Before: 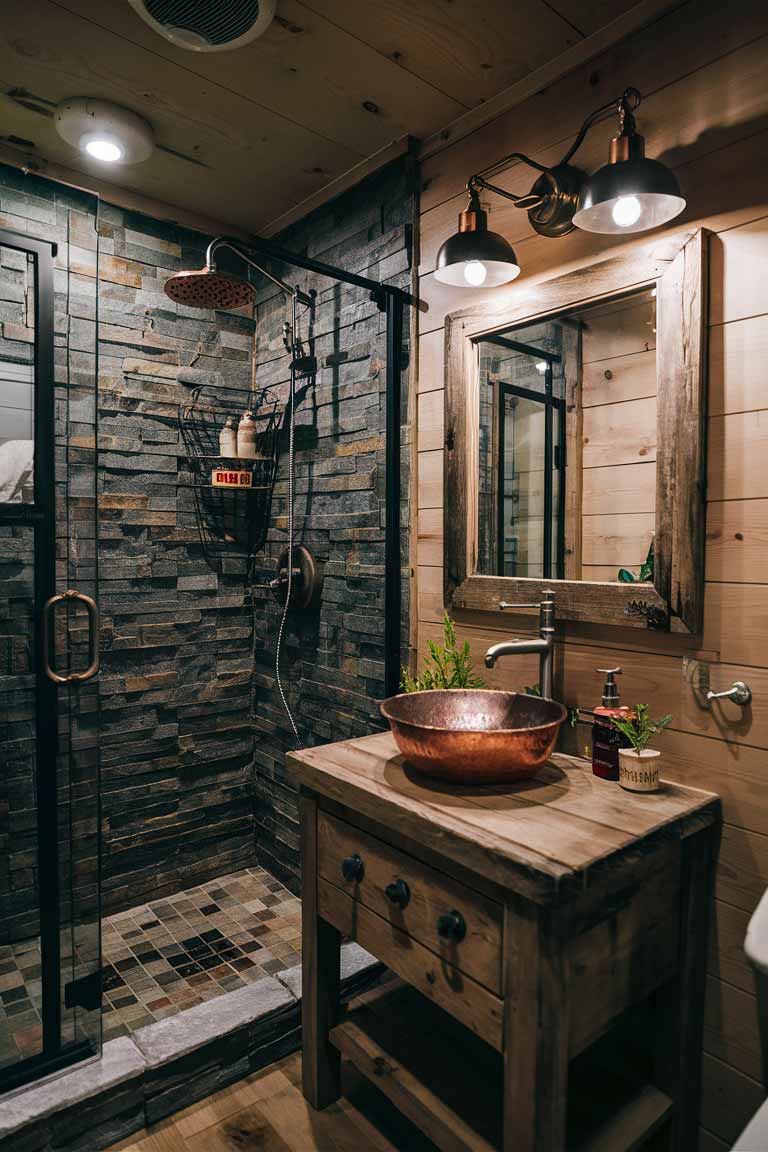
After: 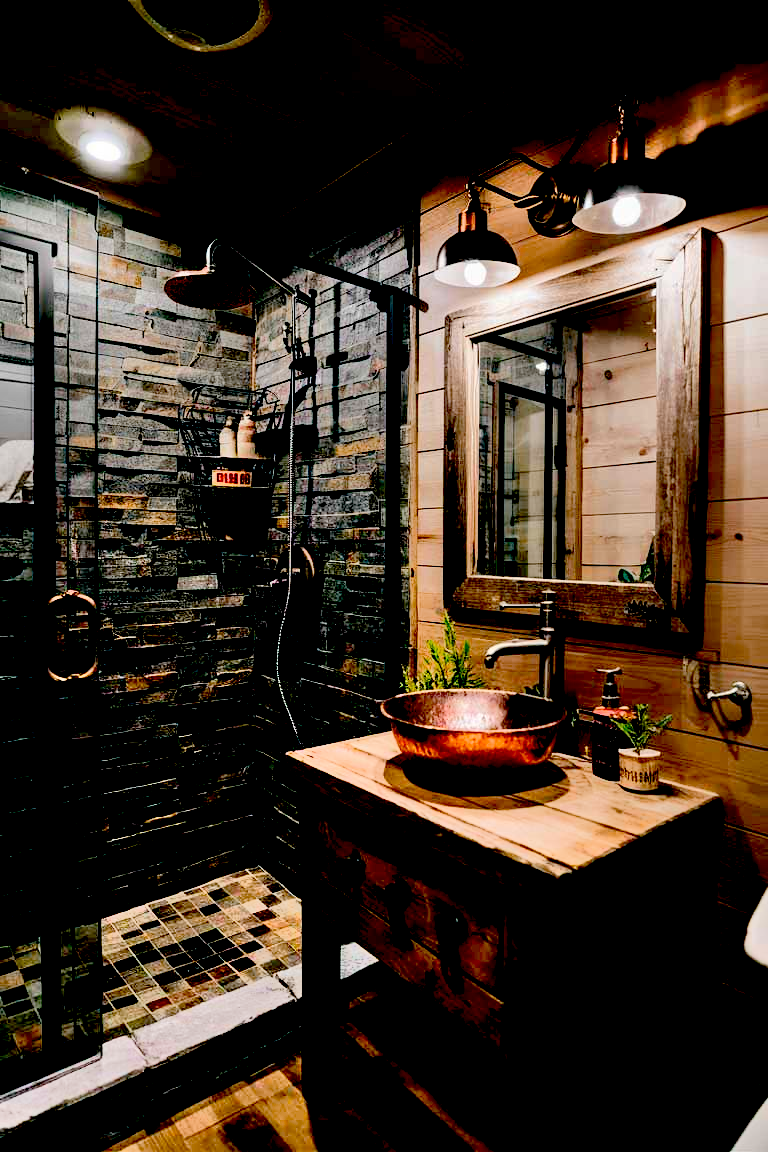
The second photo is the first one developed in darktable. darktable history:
exposure: black level correction 0.056, compensate highlight preservation false
shadows and highlights: shadows 36.38, highlights -27.08, soften with gaussian
